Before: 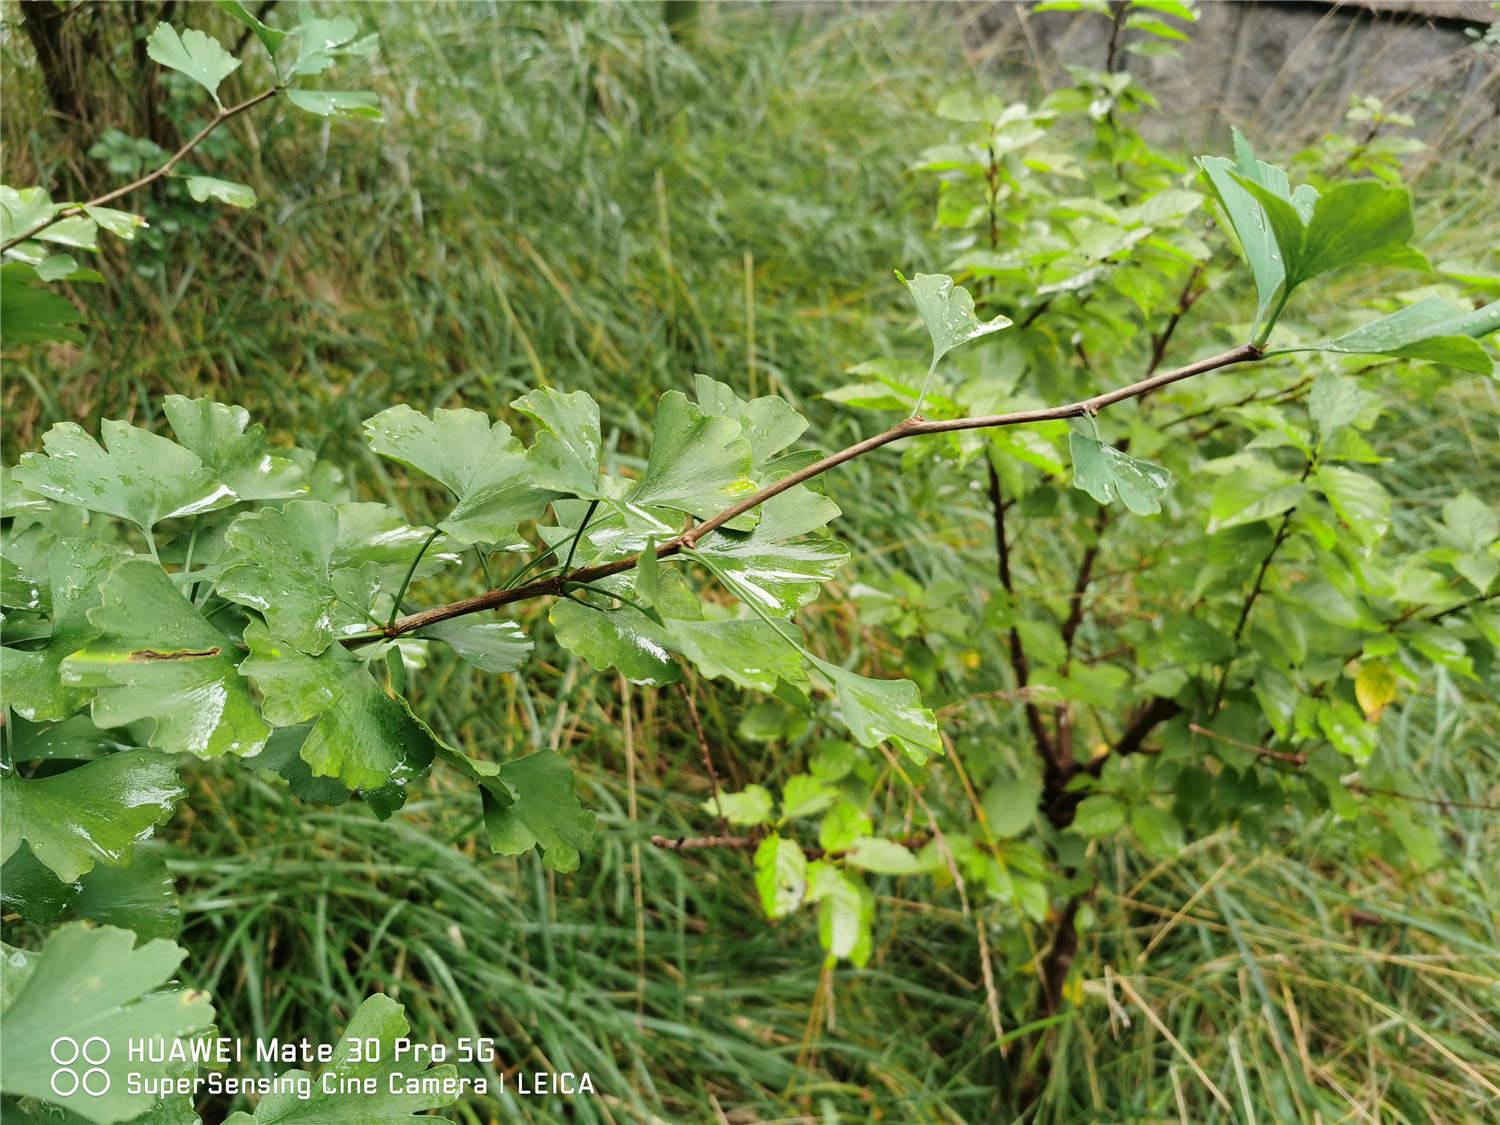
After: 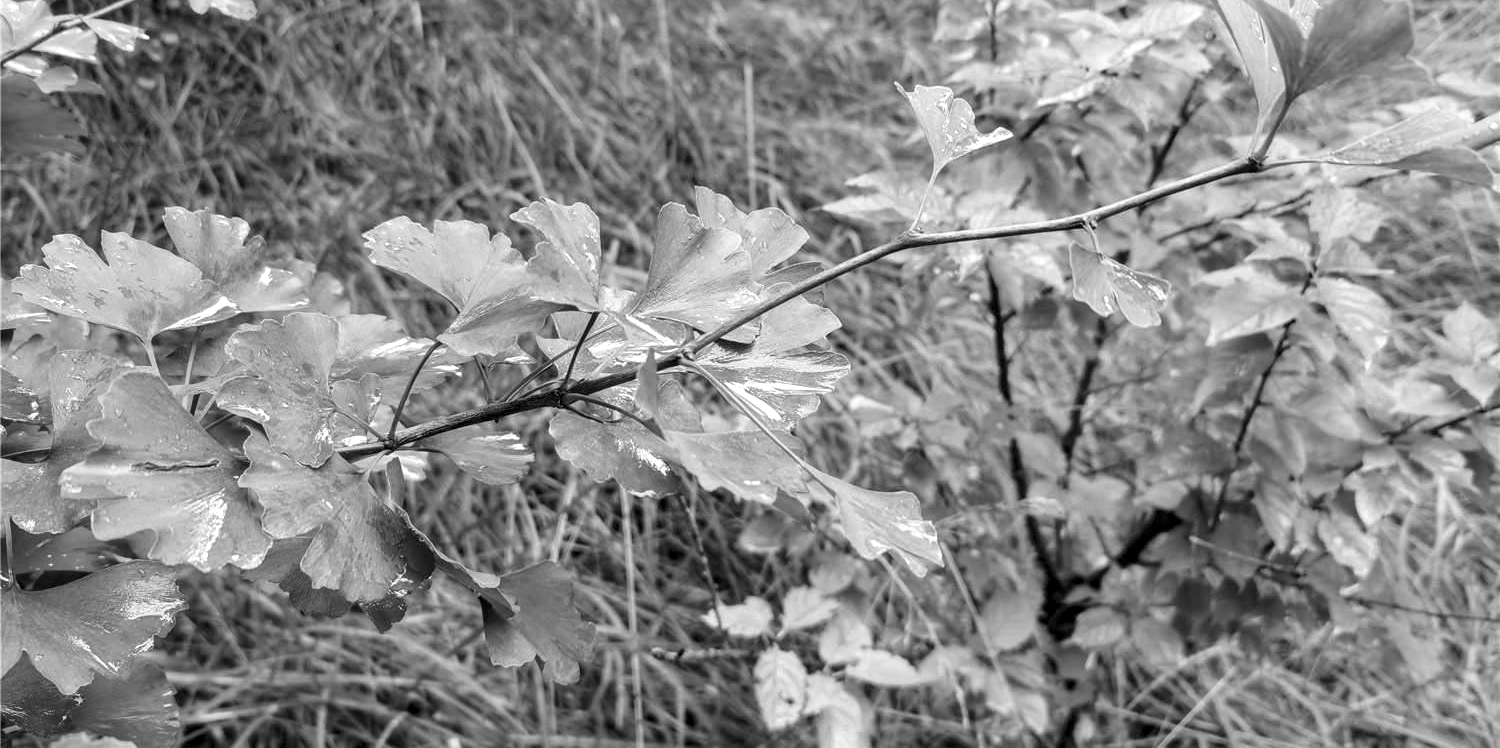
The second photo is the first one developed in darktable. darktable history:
monochrome: size 3.1
local contrast: detail 130%
crop: top 16.727%, bottom 16.727%
exposure: exposure 0.178 EV, compensate exposure bias true, compensate highlight preservation false
